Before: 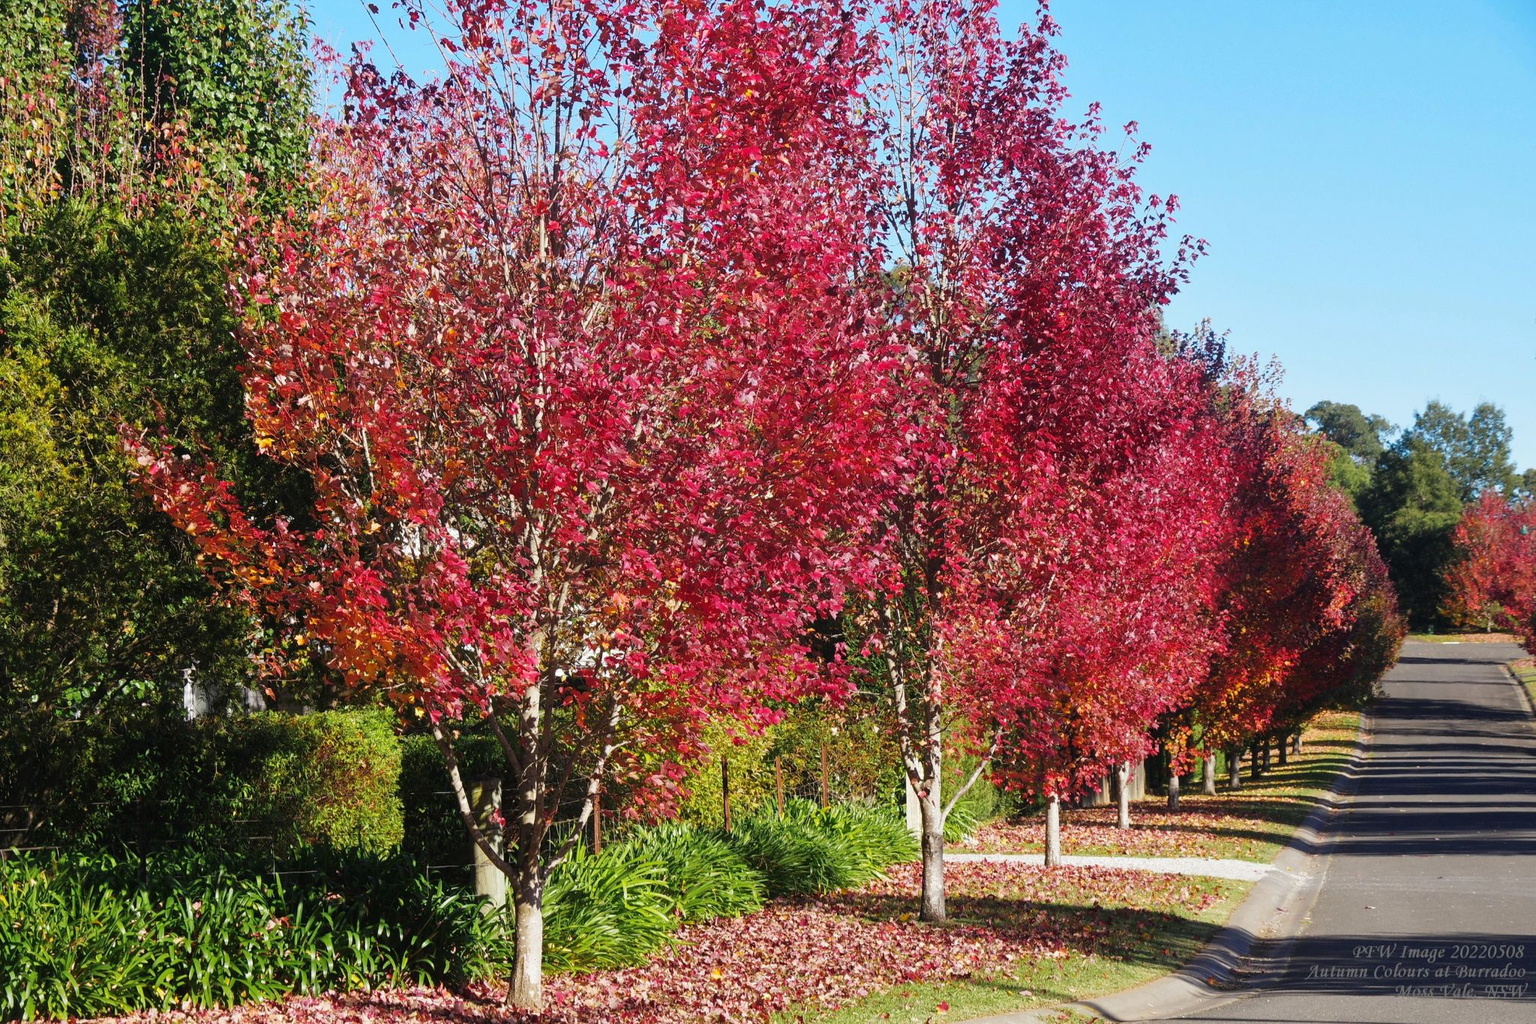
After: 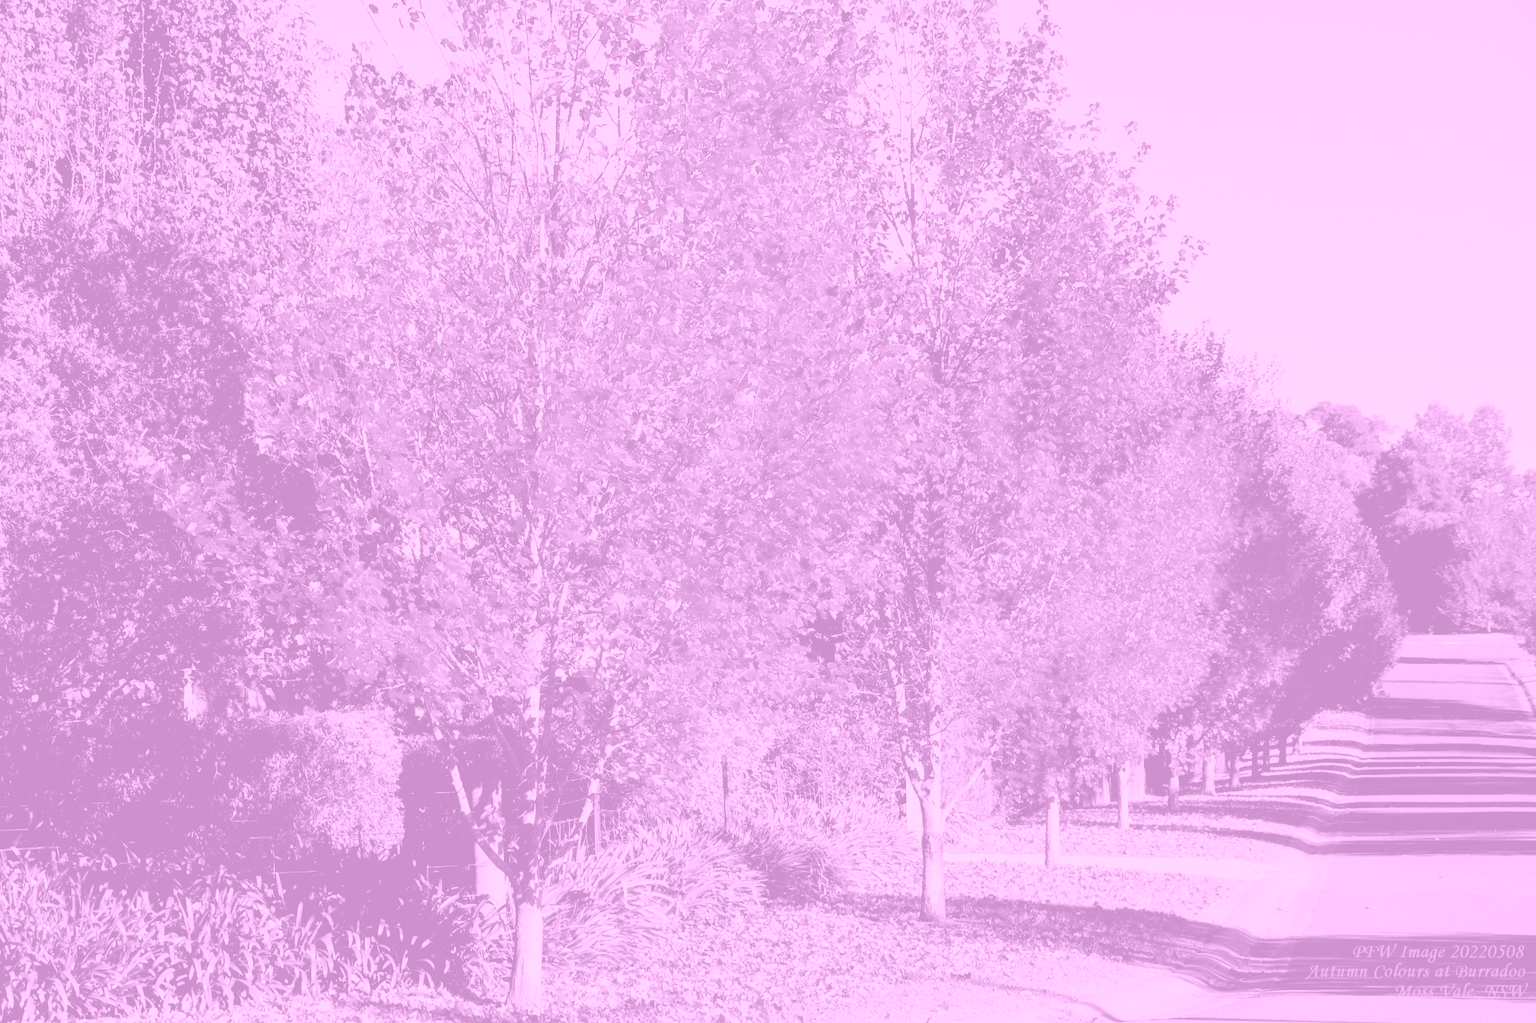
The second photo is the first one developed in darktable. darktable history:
color correction: highlights a* 21.88, highlights b* 22.25
colorize: hue 331.2°, saturation 69%, source mix 30.28%, lightness 69.02%, version 1
filmic rgb: black relative exposure -5 EV, hardness 2.88, contrast 1.2
